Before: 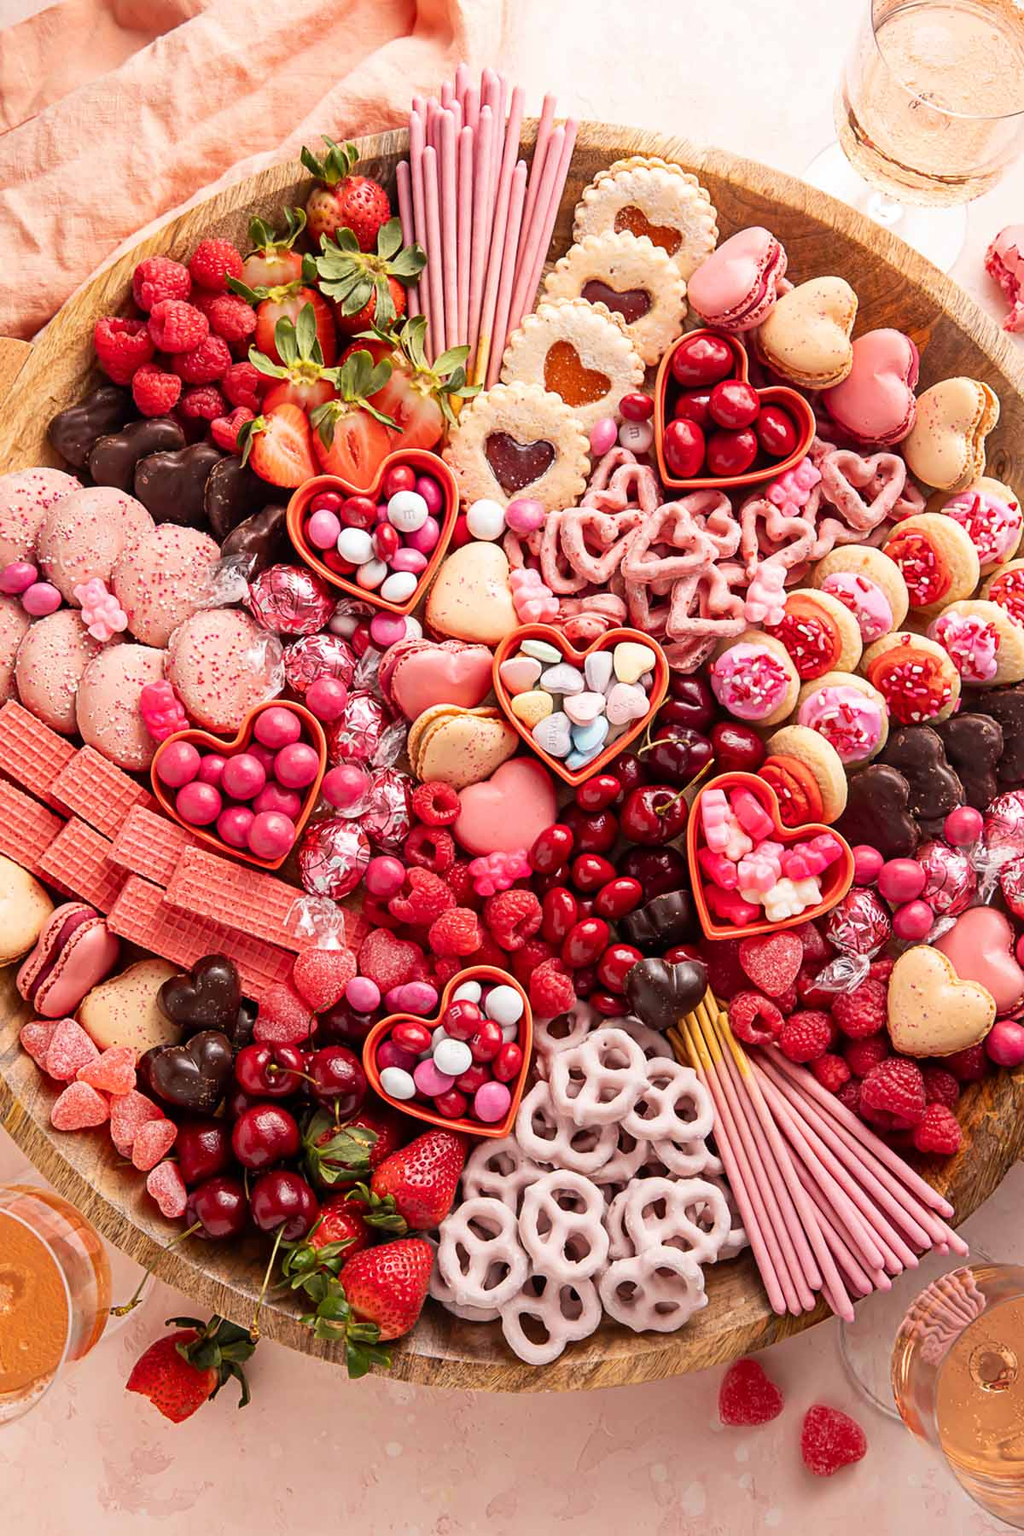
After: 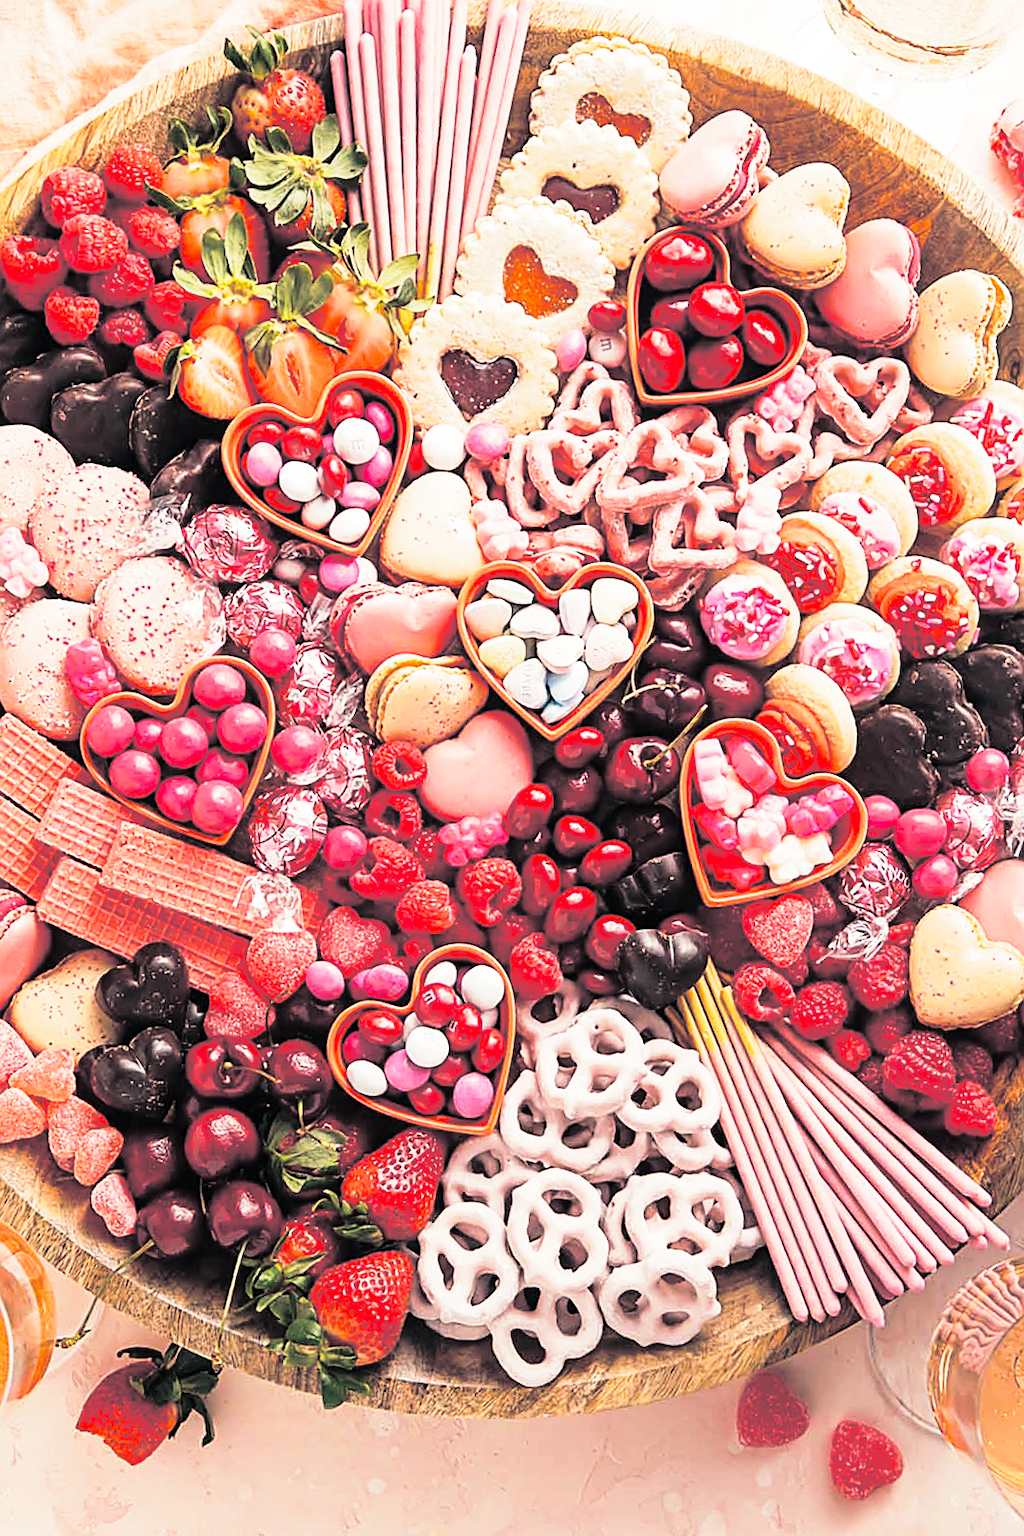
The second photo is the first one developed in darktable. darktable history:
tone equalizer: on, module defaults
contrast equalizer: y [[0.5, 0.5, 0.472, 0.5, 0.5, 0.5], [0.5 ×6], [0.5 ×6], [0 ×6], [0 ×6]]
split-toning: shadows › hue 205.2°, shadows › saturation 0.29, highlights › hue 50.4°, highlights › saturation 0.38, balance -49.9
sharpen: on, module defaults
crop and rotate: angle 1.96°, left 5.673%, top 5.673%
base curve: curves: ch0 [(0, 0) (0.028, 0.03) (0.121, 0.232) (0.46, 0.748) (0.859, 0.968) (1, 1)], preserve colors none
